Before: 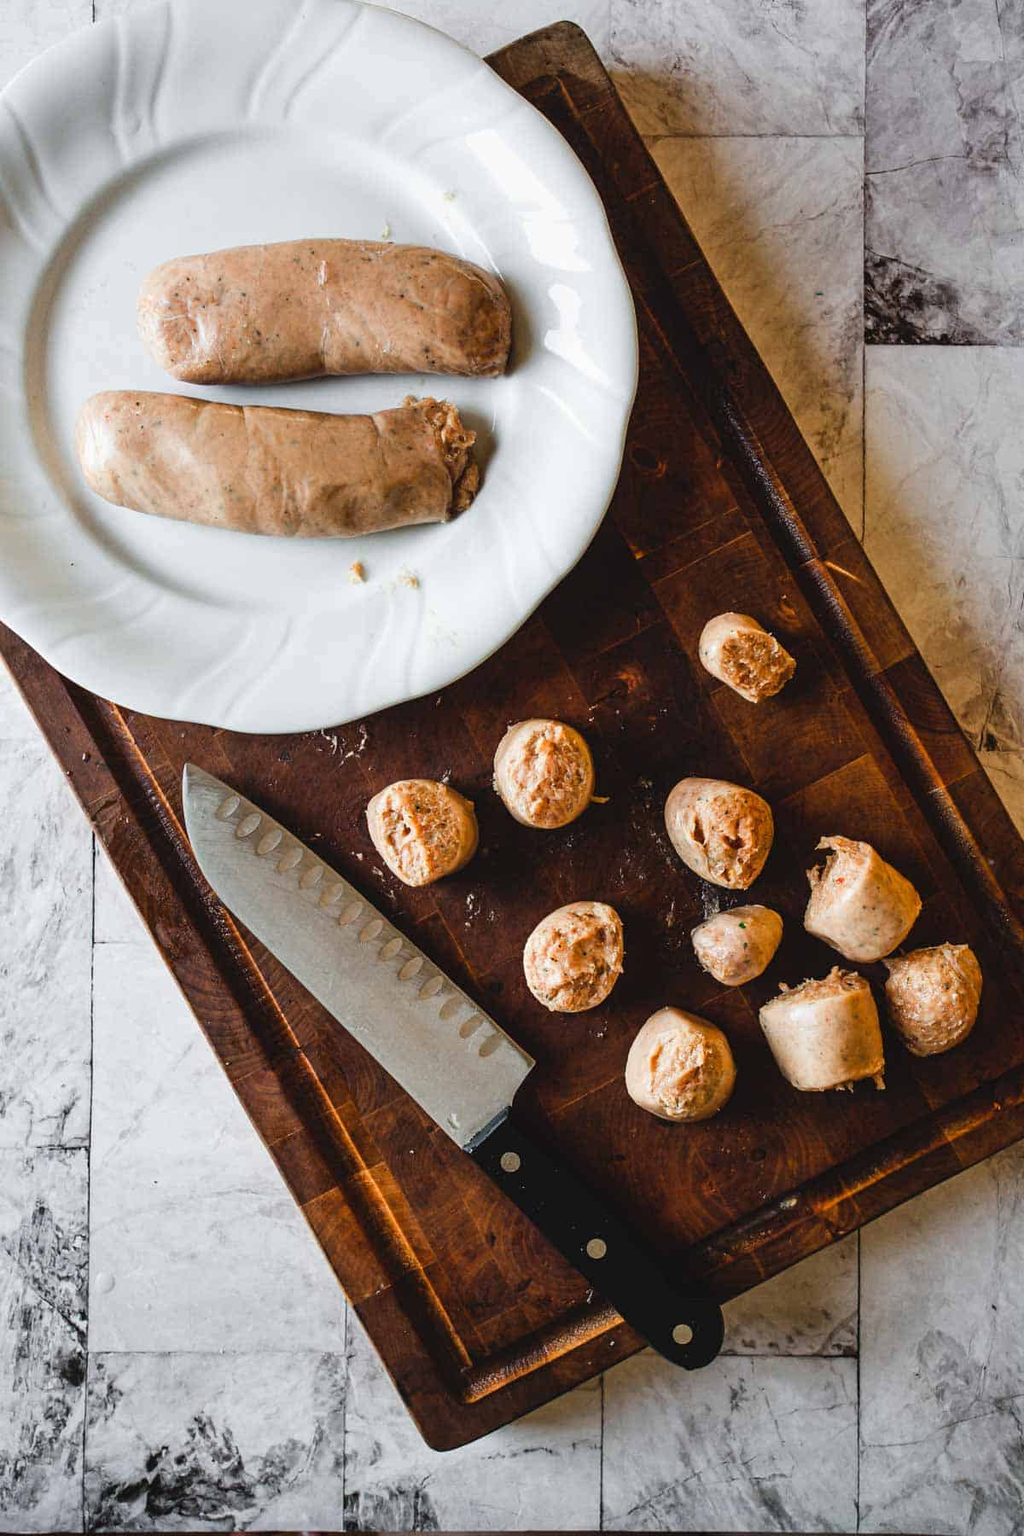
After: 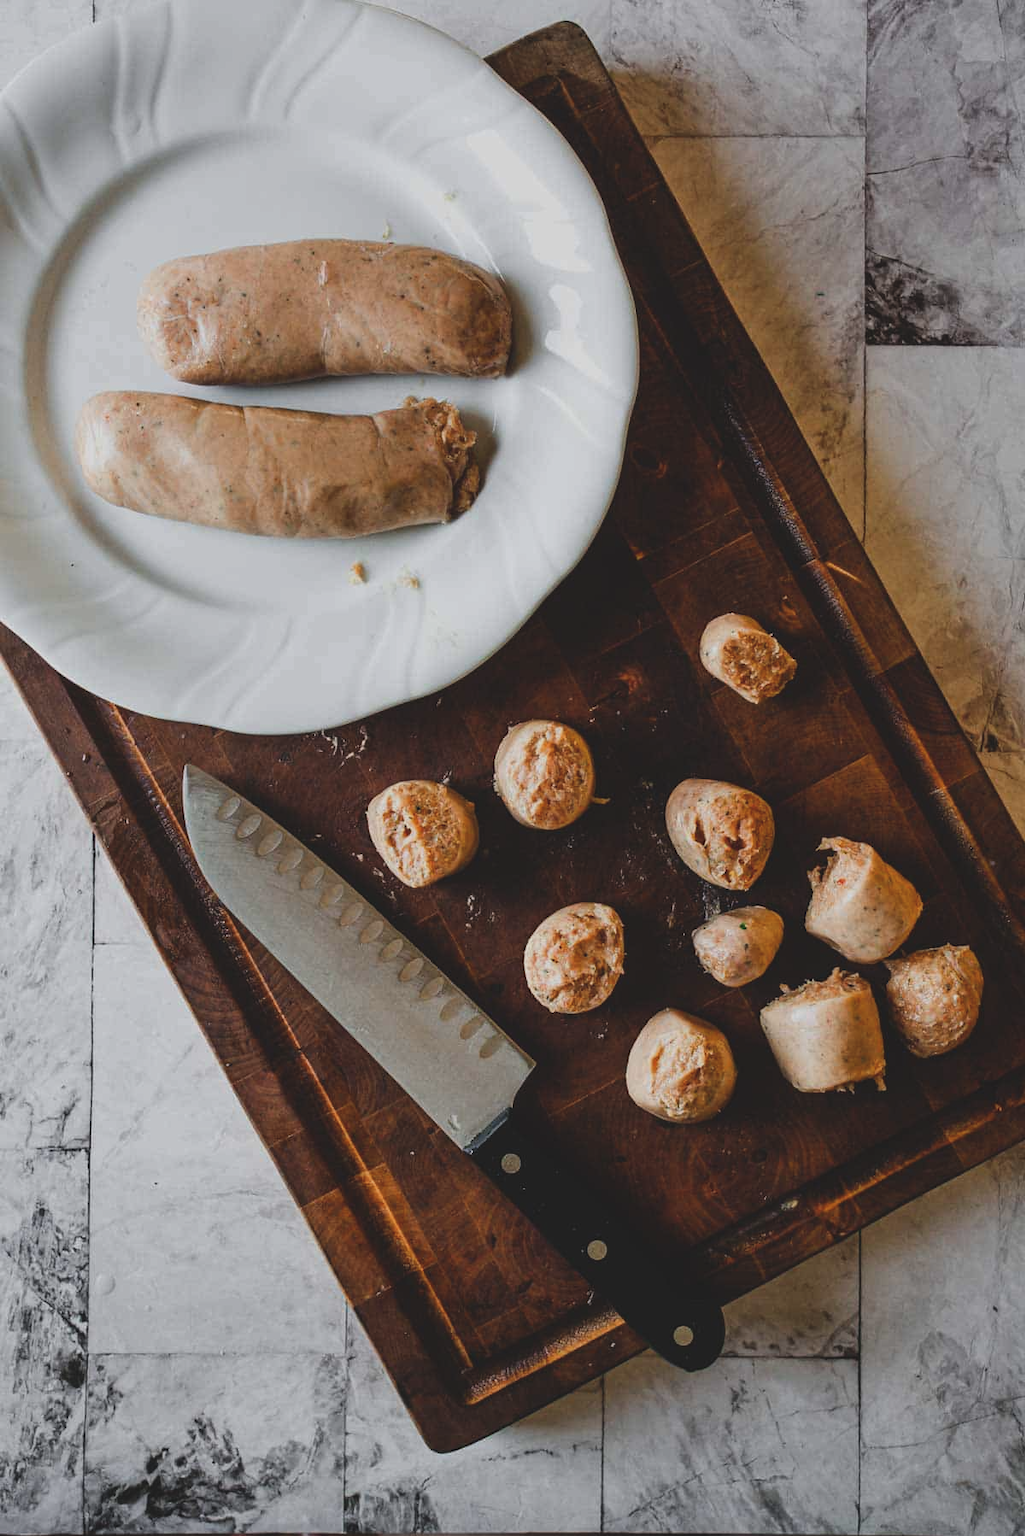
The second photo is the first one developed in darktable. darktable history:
exposure: black level correction -0.015, exposure -0.535 EV, compensate exposure bias true, compensate highlight preservation false
crop: bottom 0.067%
